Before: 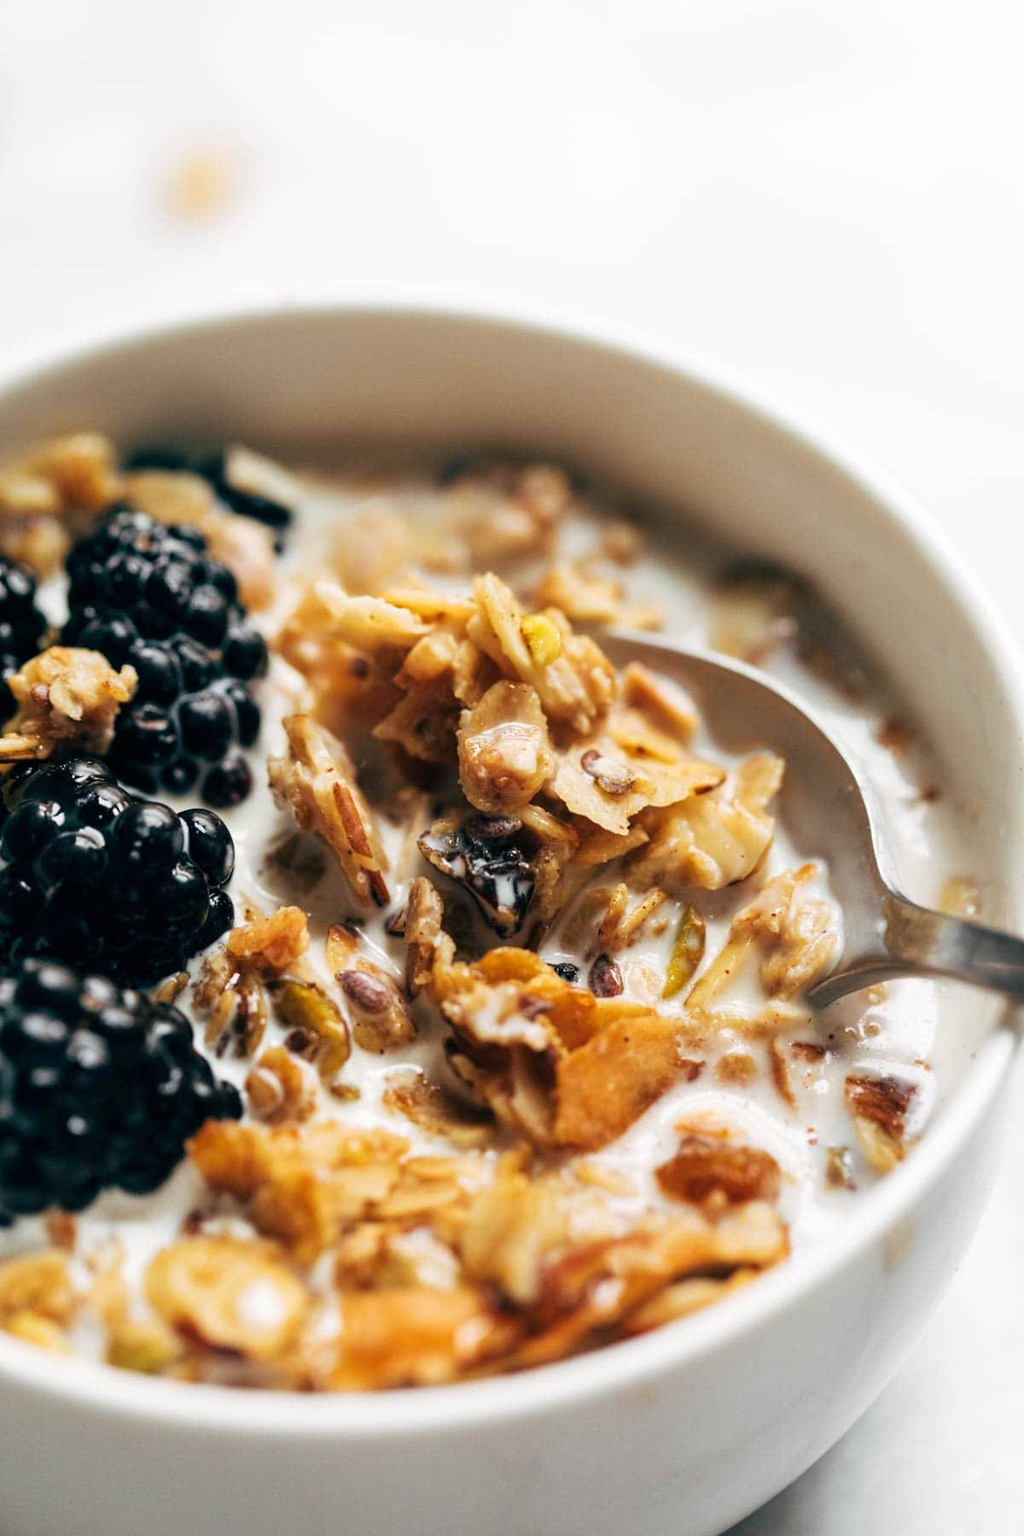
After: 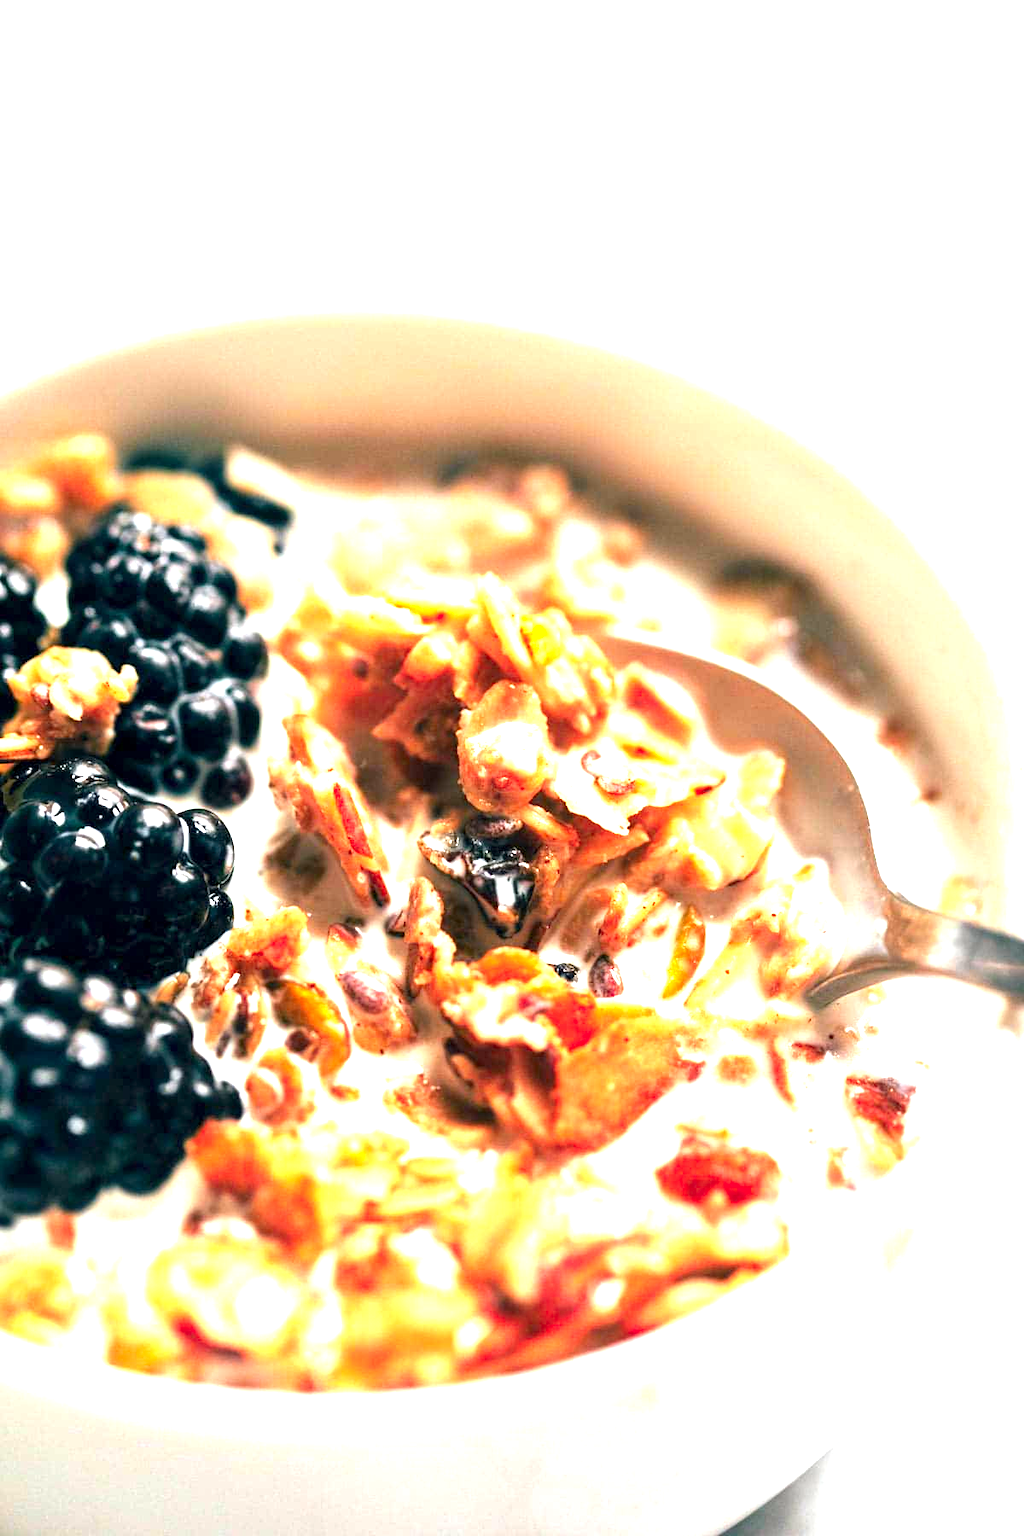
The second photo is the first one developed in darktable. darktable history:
exposure: black level correction 0.001, exposure 1.647 EV, compensate highlight preservation false
color zones: curves: ch1 [(0.24, 0.629) (0.75, 0.5)]; ch2 [(0.255, 0.454) (0.745, 0.491)]
